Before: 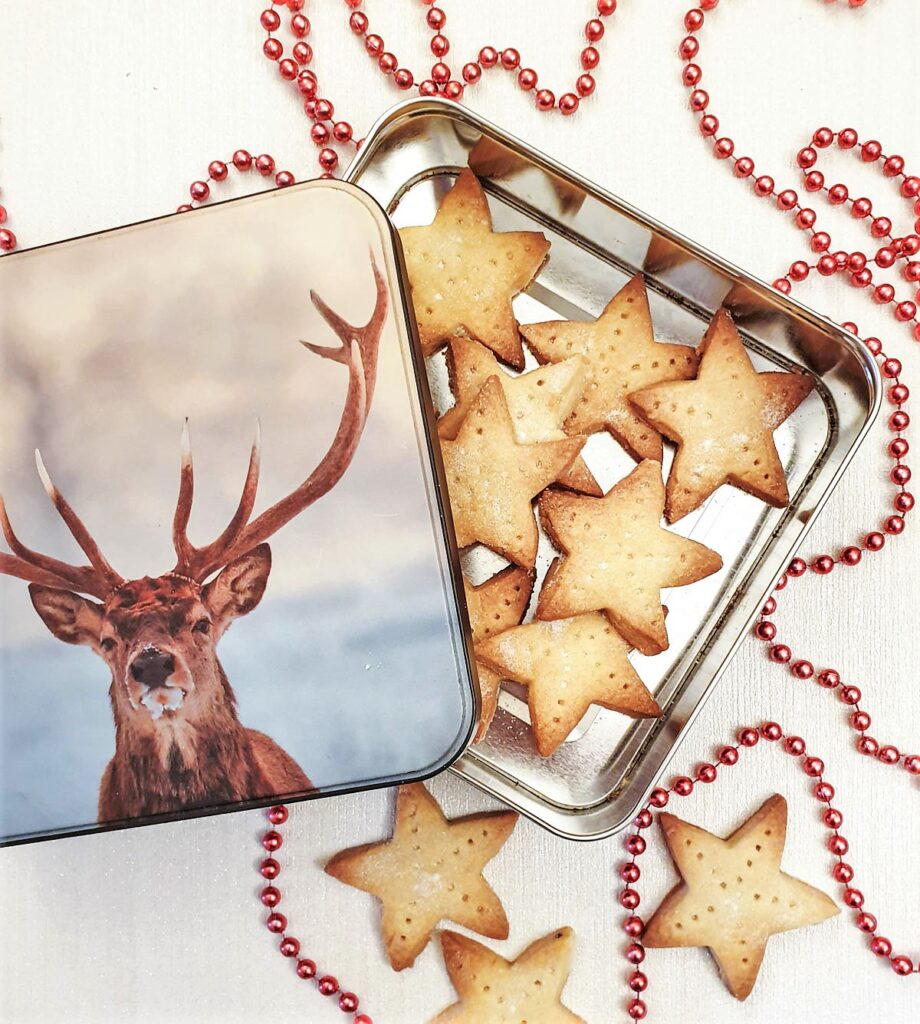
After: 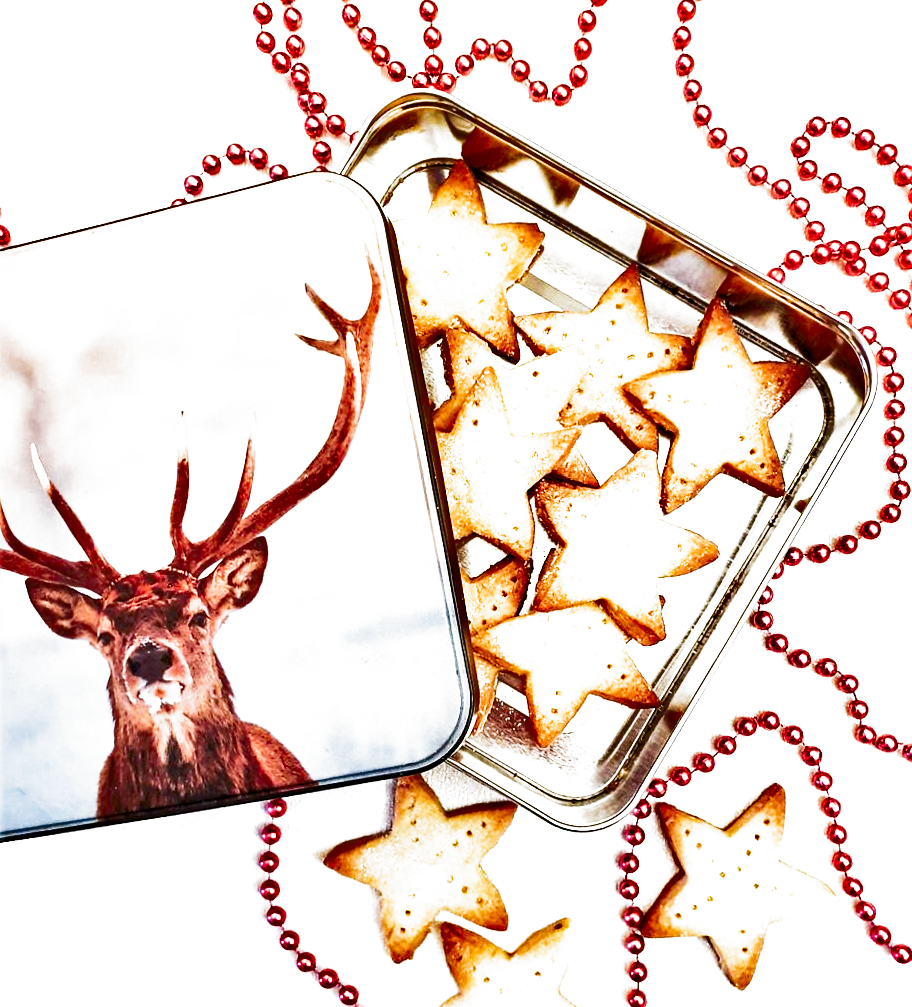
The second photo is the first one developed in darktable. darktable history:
haze removal: compatibility mode true, adaptive false
rotate and perspective: rotation -0.45°, automatic cropping original format, crop left 0.008, crop right 0.992, crop top 0.012, crop bottom 0.988
shadows and highlights: soften with gaussian
filmic rgb: middle gray luminance 8.8%, black relative exposure -6.3 EV, white relative exposure 2.7 EV, threshold 6 EV, target black luminance 0%, hardness 4.74, latitude 73.47%, contrast 1.332, shadows ↔ highlights balance 10.13%, add noise in highlights 0, preserve chrominance no, color science v3 (2019), use custom middle-gray values true, iterations of high-quality reconstruction 0, contrast in highlights soft, enable highlight reconstruction true
